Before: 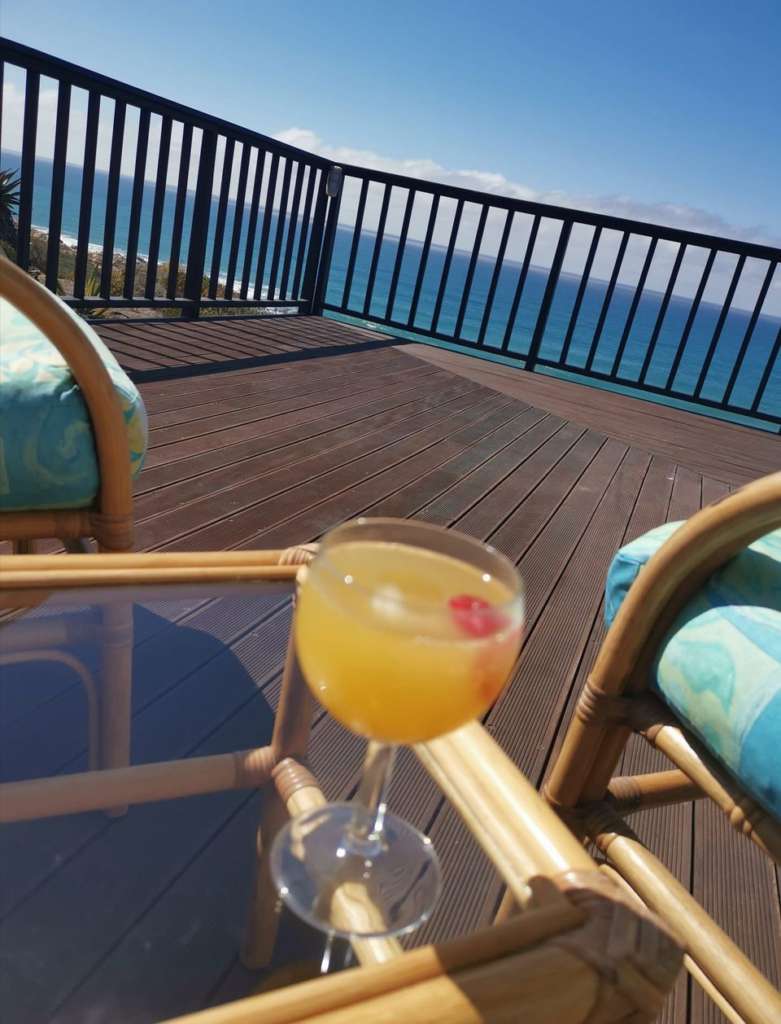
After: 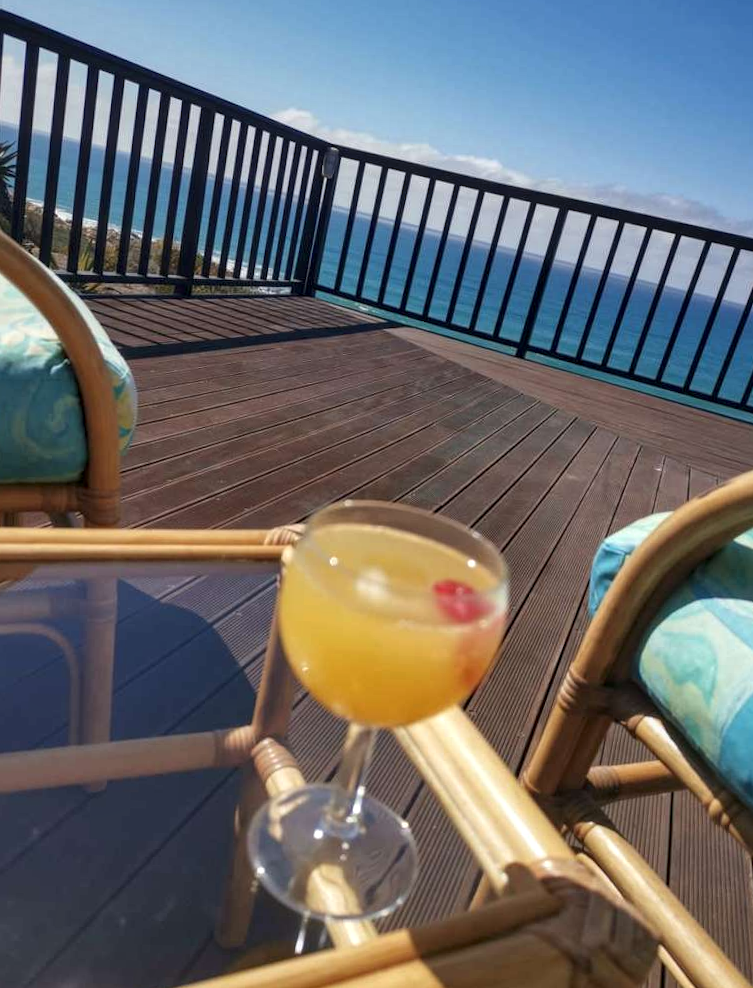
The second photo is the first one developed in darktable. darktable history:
local contrast: detail 130%
crop and rotate: angle -1.61°
